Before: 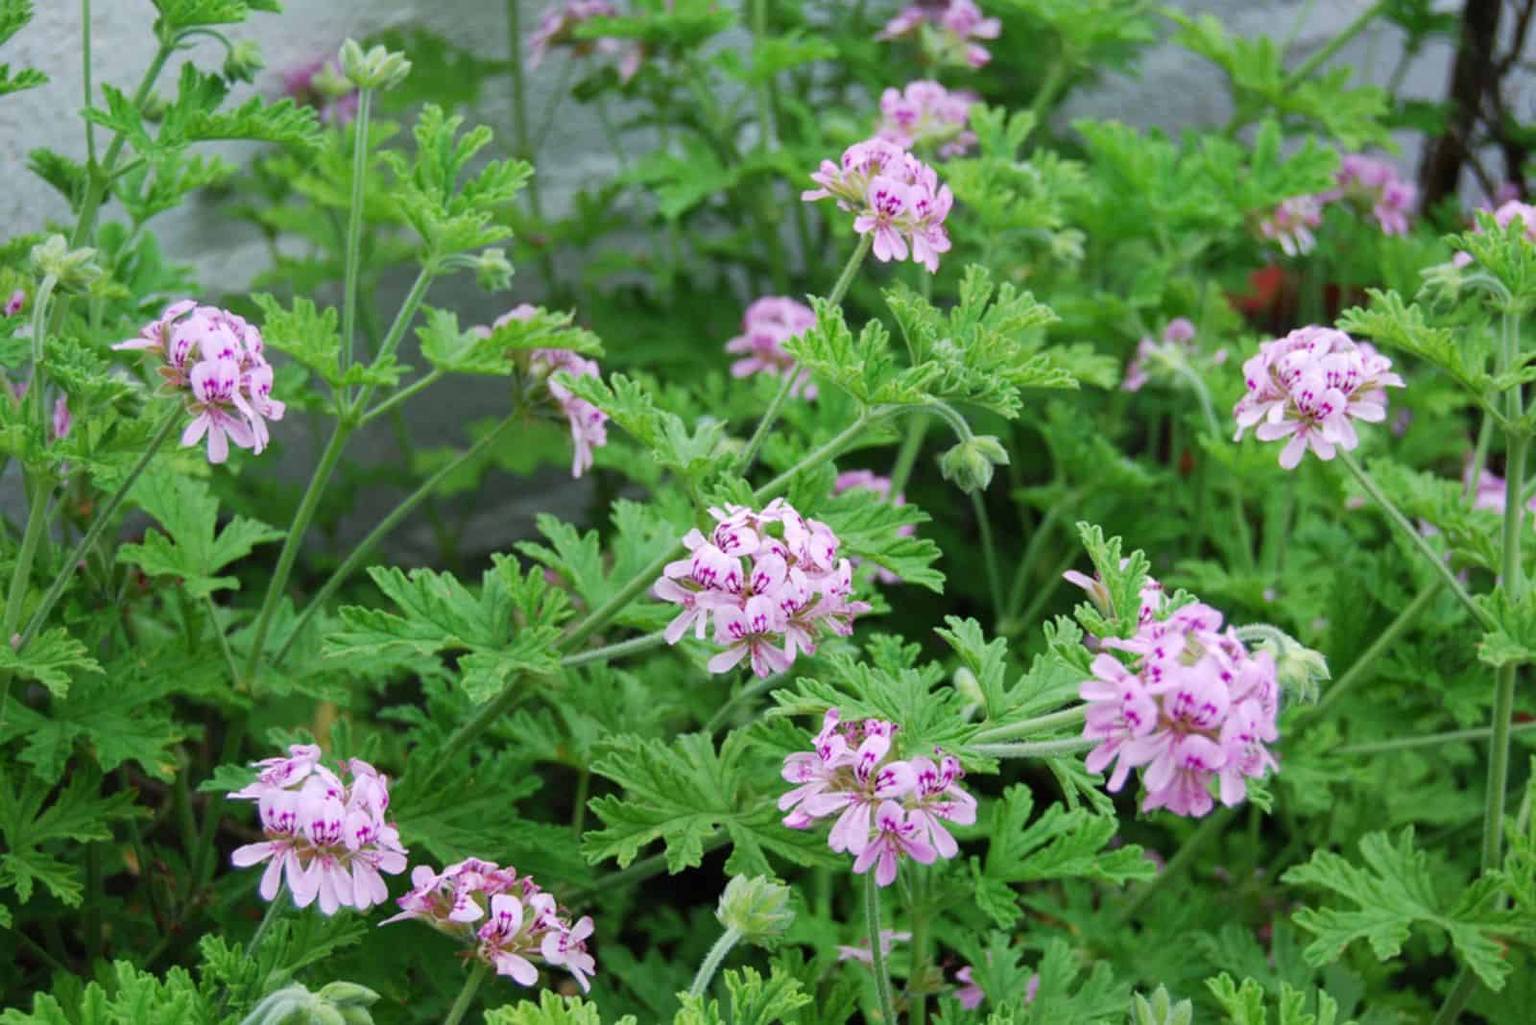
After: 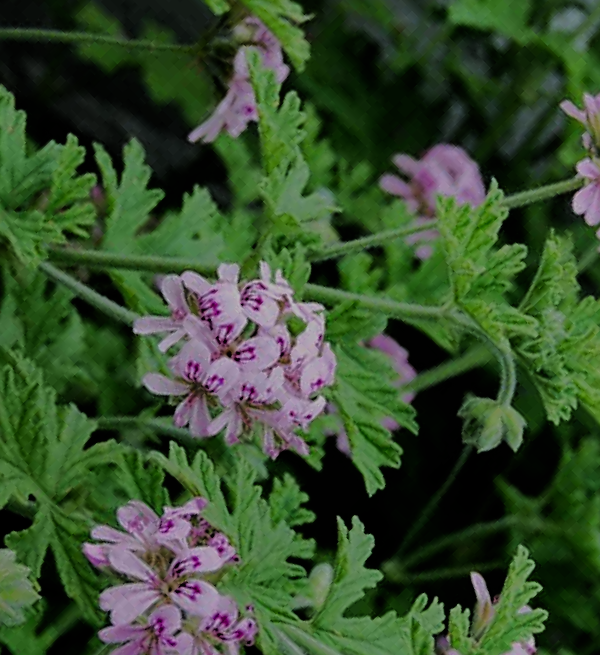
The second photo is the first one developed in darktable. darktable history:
exposure: black level correction 0.012, exposure 0.697 EV, compensate exposure bias true, compensate highlight preservation false
filmic rgb: black relative exposure -8.01 EV, white relative exposure 4.05 EV, hardness 4.18, contrast 1.359, add noise in highlights 0.001, color science v3 (2019), use custom middle-gray values true, iterations of high-quality reconstruction 0, contrast in highlights soft
crop and rotate: angle -45.56°, top 16.122%, right 0.858%, bottom 11.656%
tone equalizer: -8 EV -2 EV, -7 EV -1.98 EV, -6 EV -1.97 EV, -5 EV -1.99 EV, -4 EV -2 EV, -3 EV -1.98 EV, -2 EV -1.98 EV, -1 EV -1.62 EV, +0 EV -2 EV, smoothing diameter 24.93%, edges refinement/feathering 5.51, preserve details guided filter
sharpen: on, module defaults
